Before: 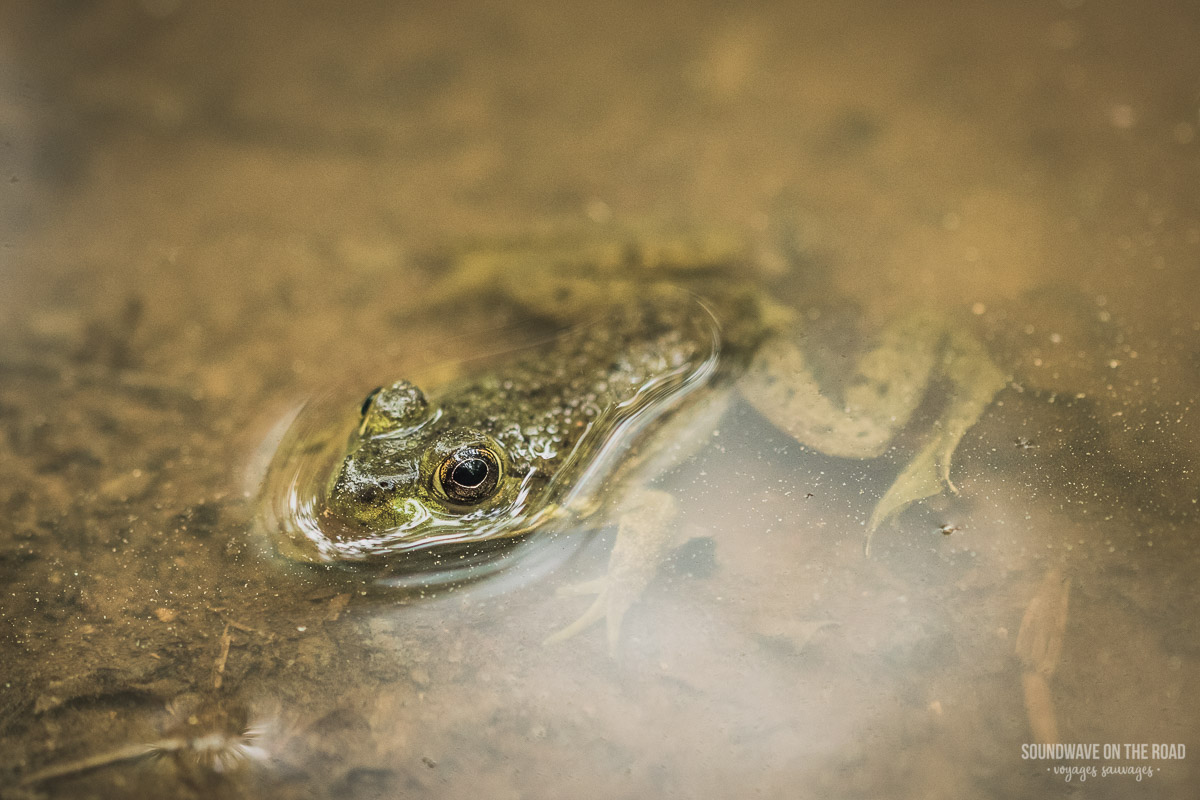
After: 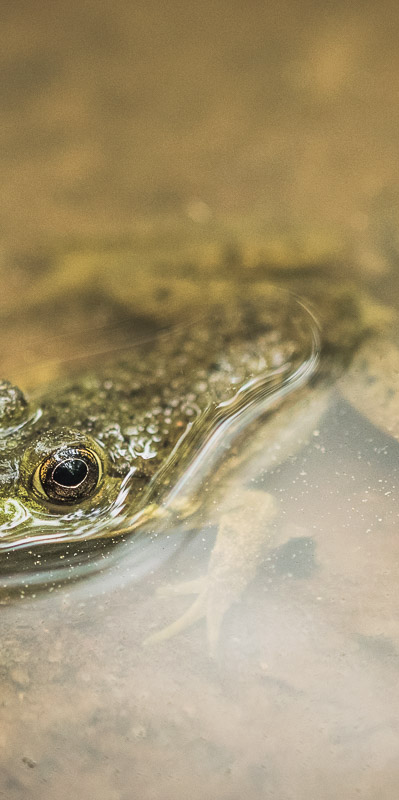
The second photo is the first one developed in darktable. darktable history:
crop: left 33.36%, right 33.36%
exposure: exposure 0.127 EV, compensate highlight preservation false
